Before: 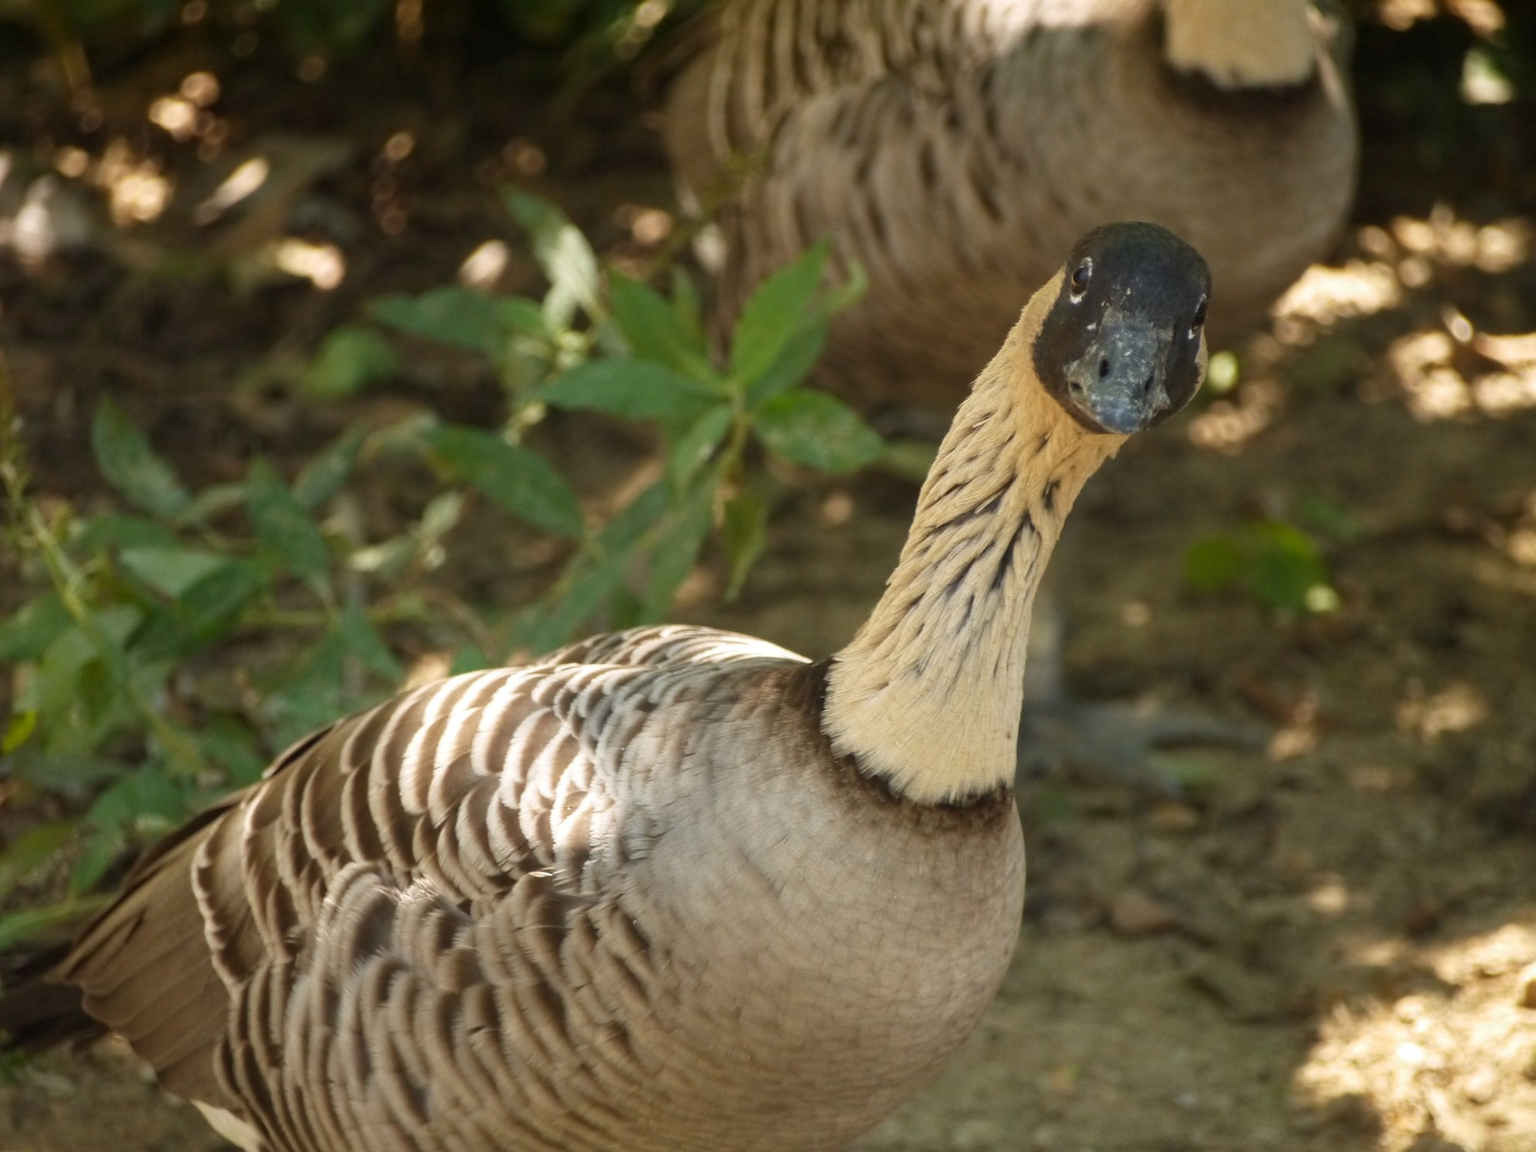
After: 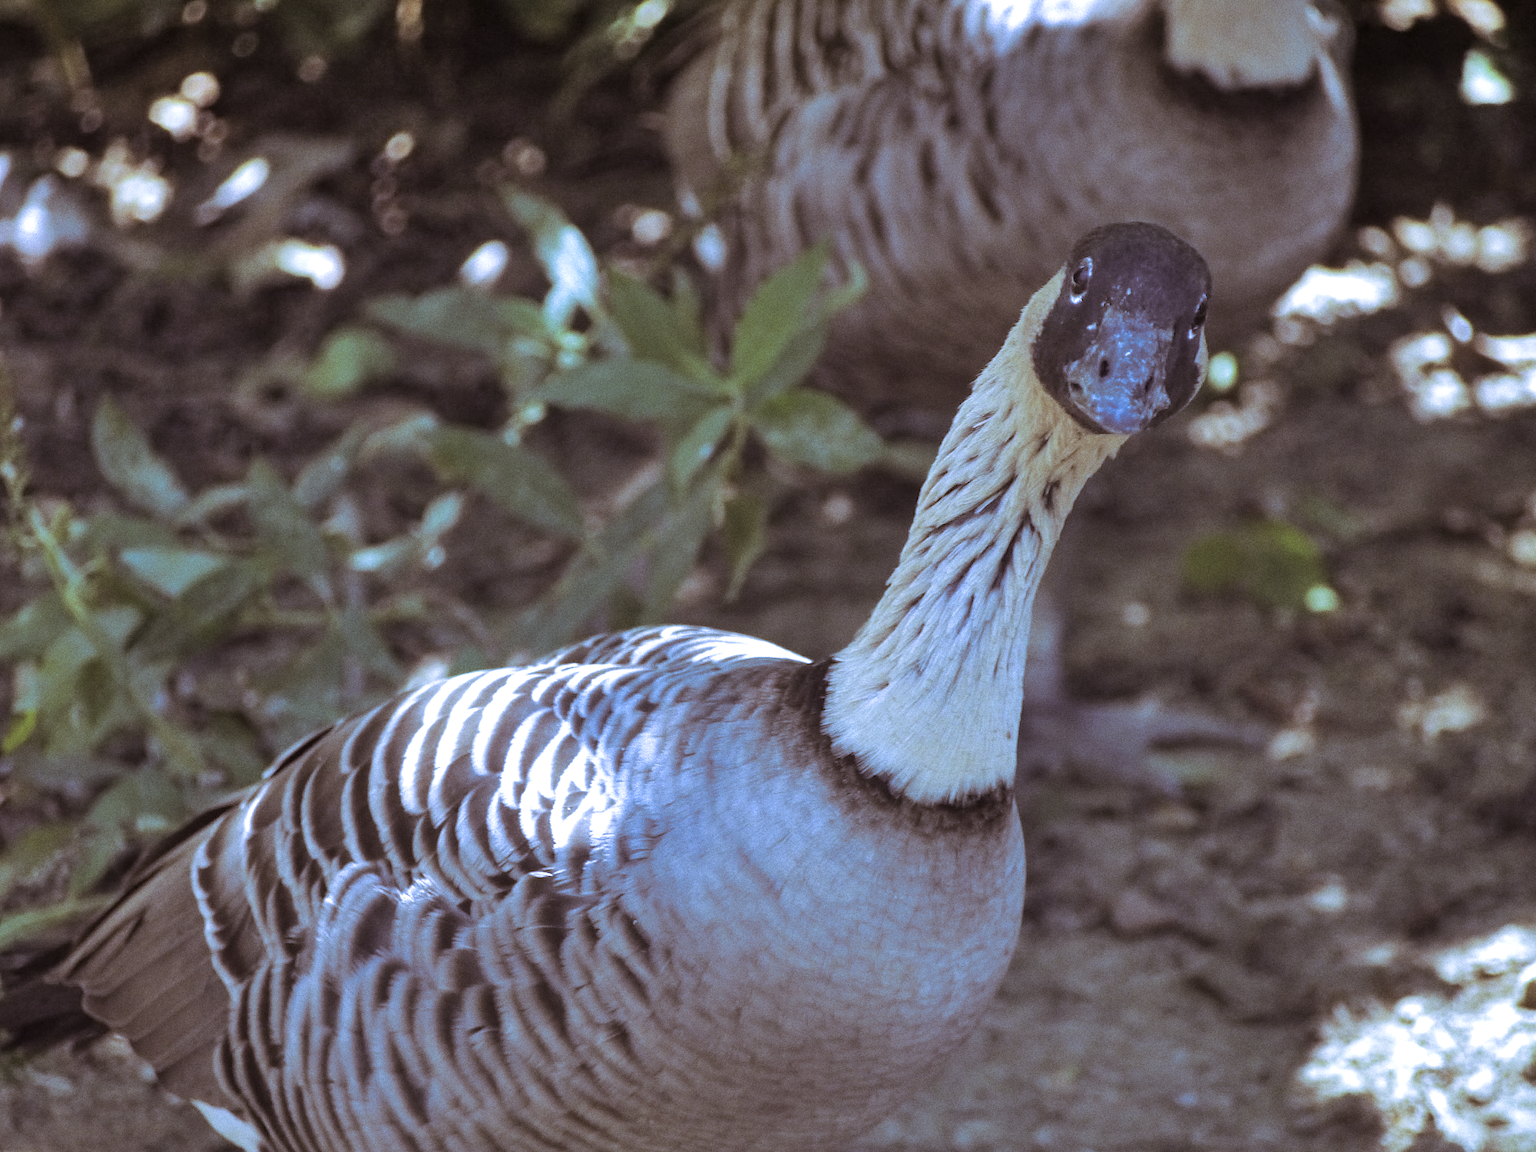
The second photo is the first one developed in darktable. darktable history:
white balance: red 0.766, blue 1.537
split-toning: shadows › saturation 0.24, highlights › hue 54°, highlights › saturation 0.24
shadows and highlights: shadows 60, soften with gaussian
grain: coarseness 0.09 ISO
